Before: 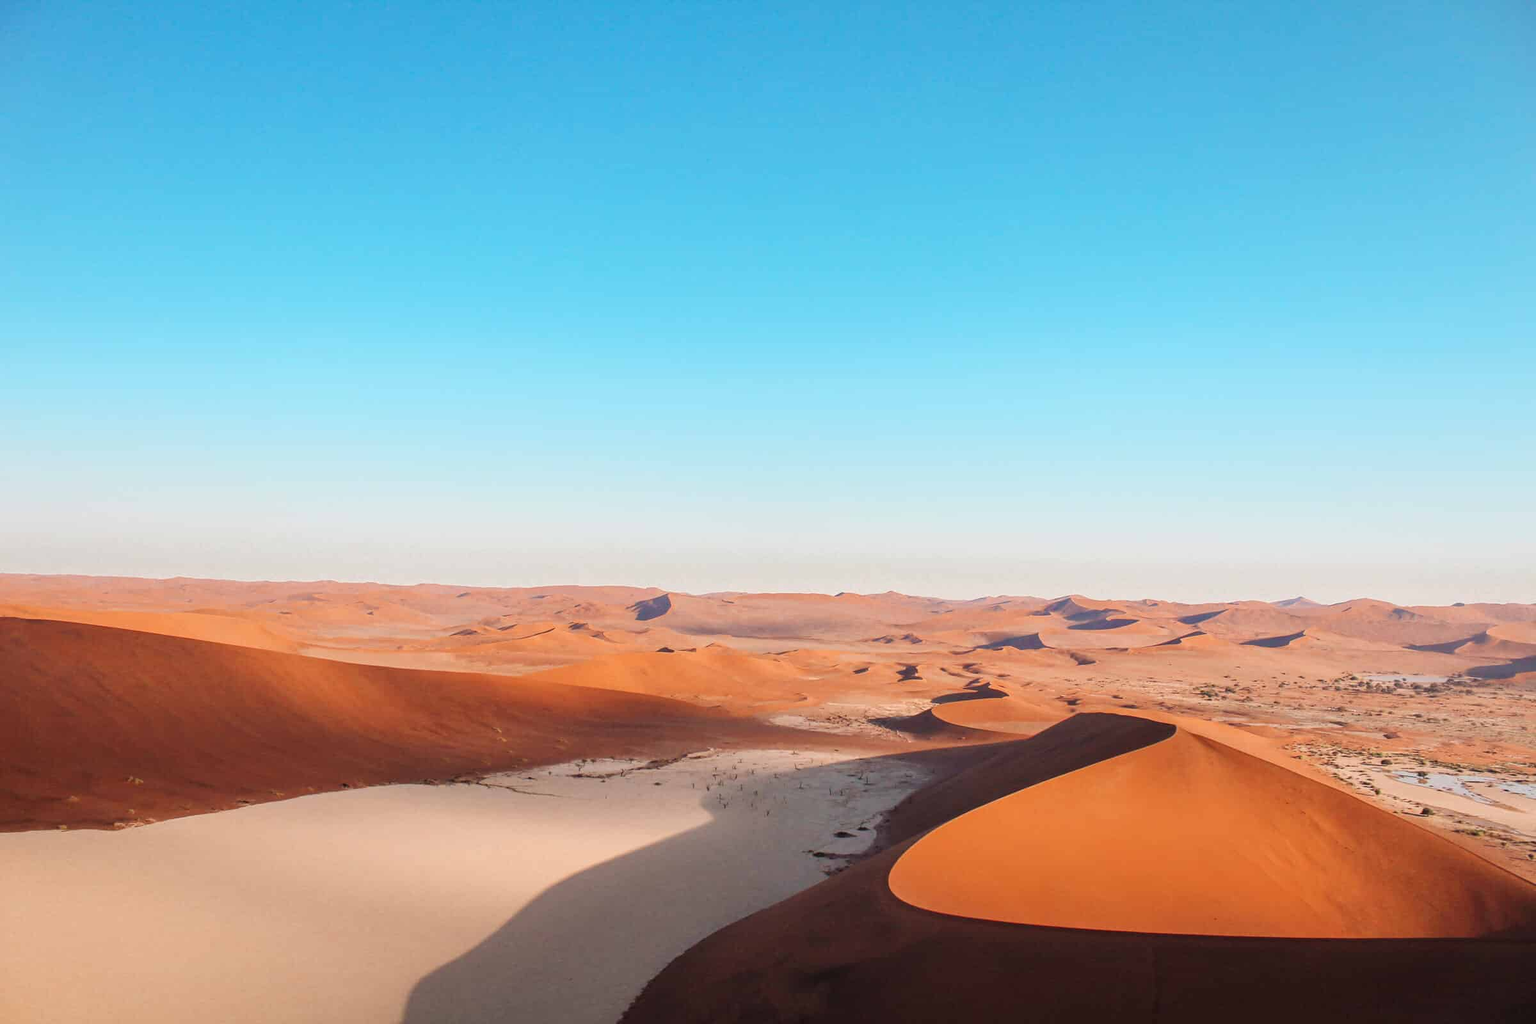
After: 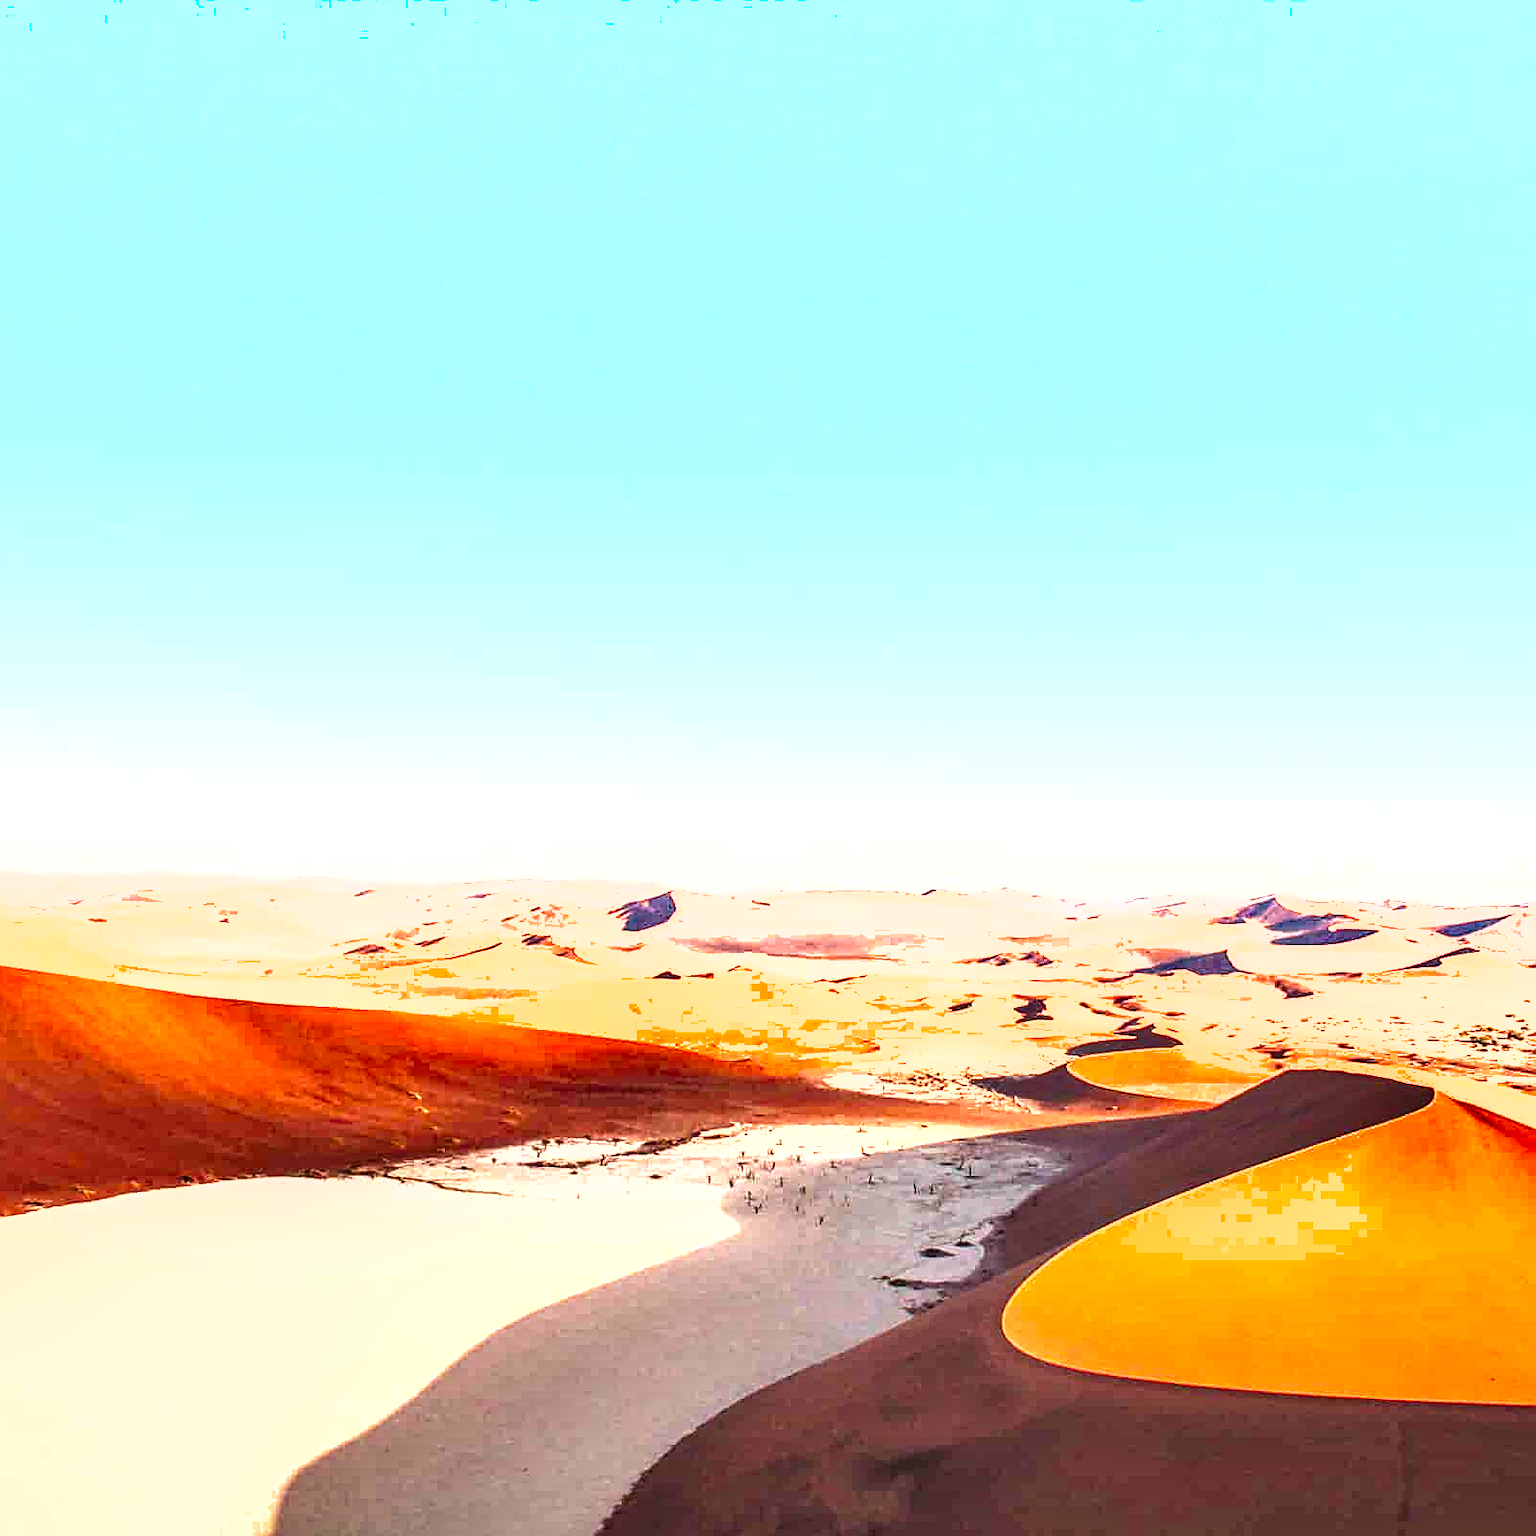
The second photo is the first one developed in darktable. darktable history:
exposure: black level correction 0, exposure 1.675 EV, compensate exposure bias true, compensate highlight preservation false
sharpen: on, module defaults
color balance rgb: perceptual saturation grading › global saturation 20%, global vibrance 20%
crop and rotate: left 14.385%, right 18.948%
local contrast: detail 150%
shadows and highlights: low approximation 0.01, soften with gaussian
